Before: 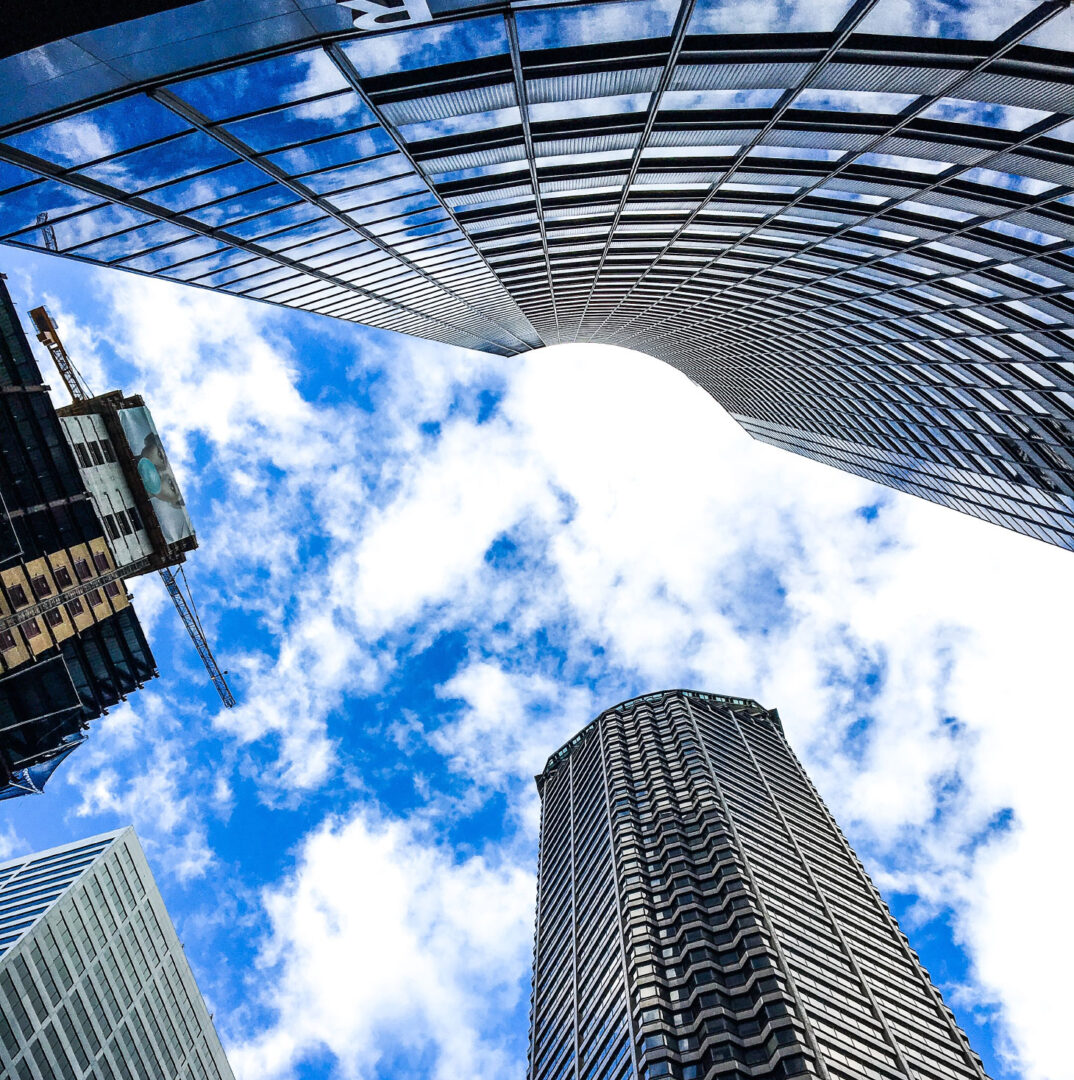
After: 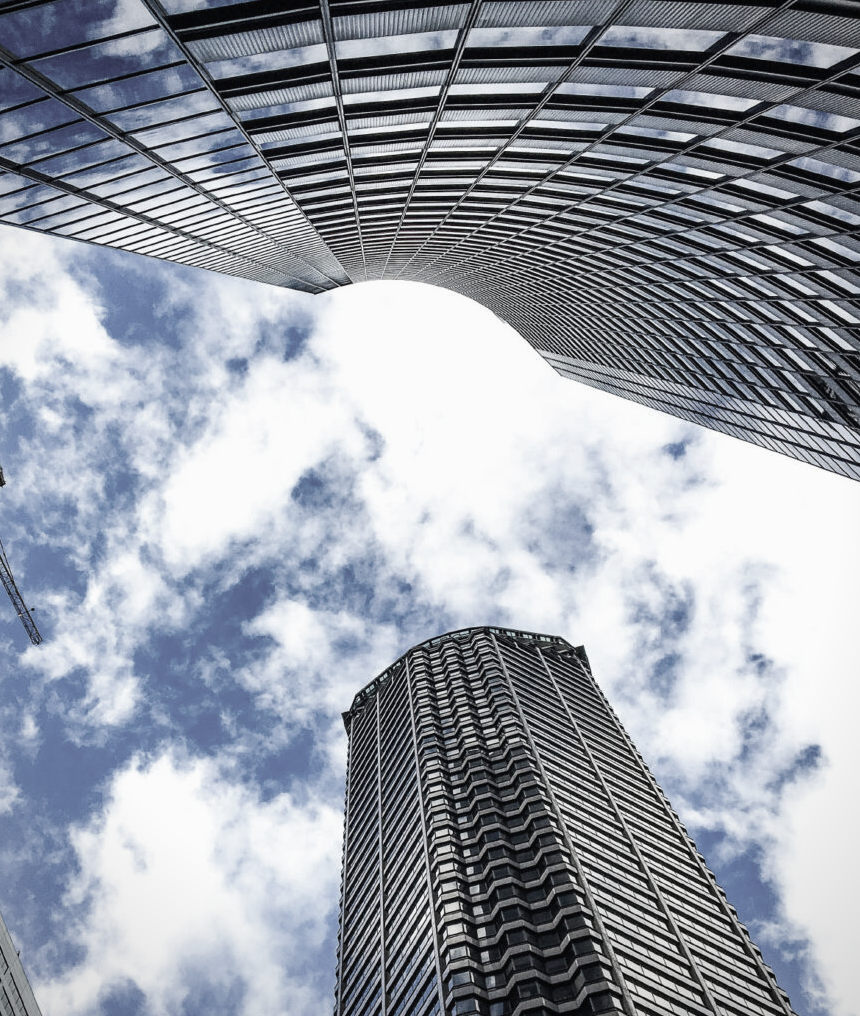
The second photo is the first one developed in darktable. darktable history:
crop and rotate: left 18.042%, top 5.851%, right 1.794%
color zones: curves: ch1 [(0, 0.34) (0.143, 0.164) (0.286, 0.152) (0.429, 0.176) (0.571, 0.173) (0.714, 0.188) (0.857, 0.199) (1, 0.34)]
vignetting: brightness -0.314, saturation -0.063, unbound false
contrast brightness saturation: contrast -0.024, brightness -0.009, saturation 0.033
